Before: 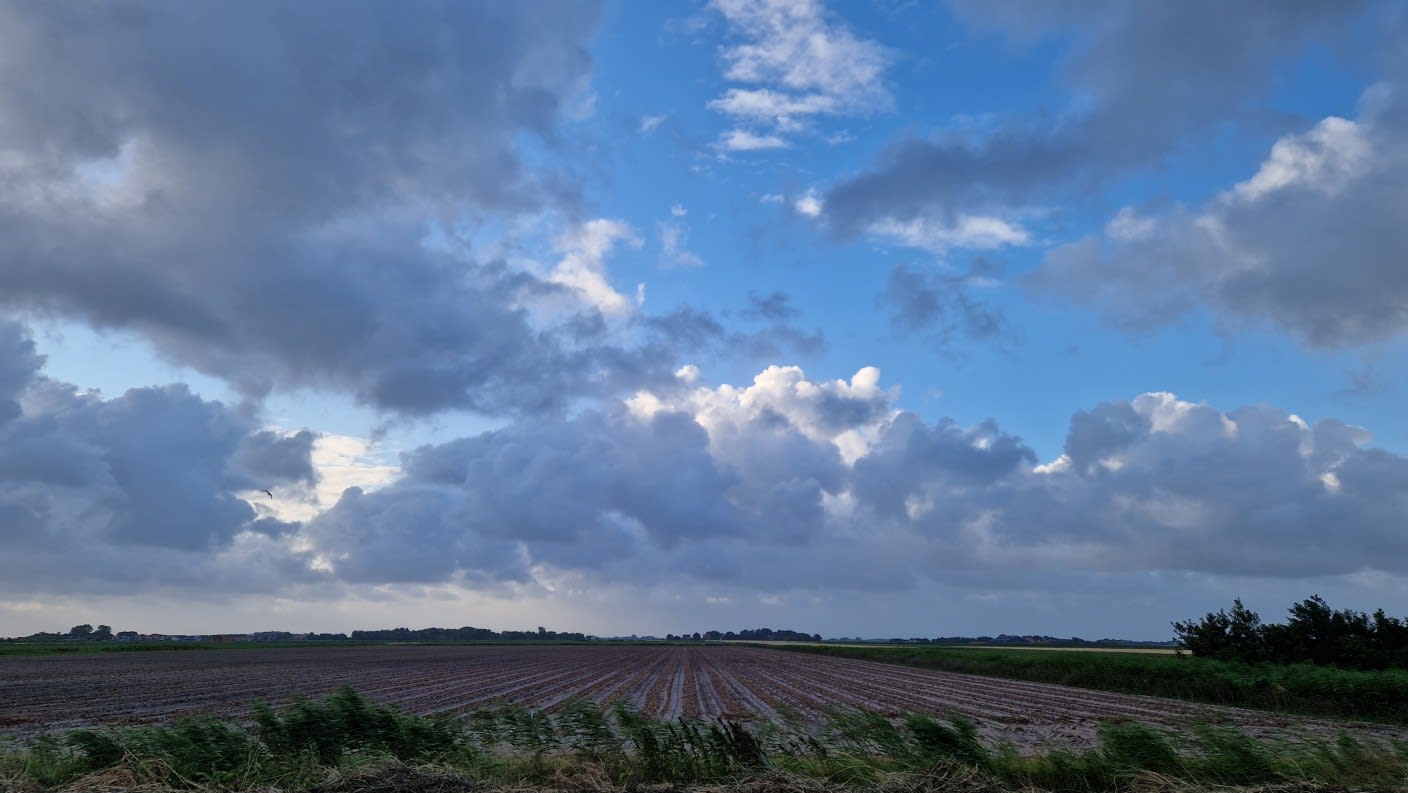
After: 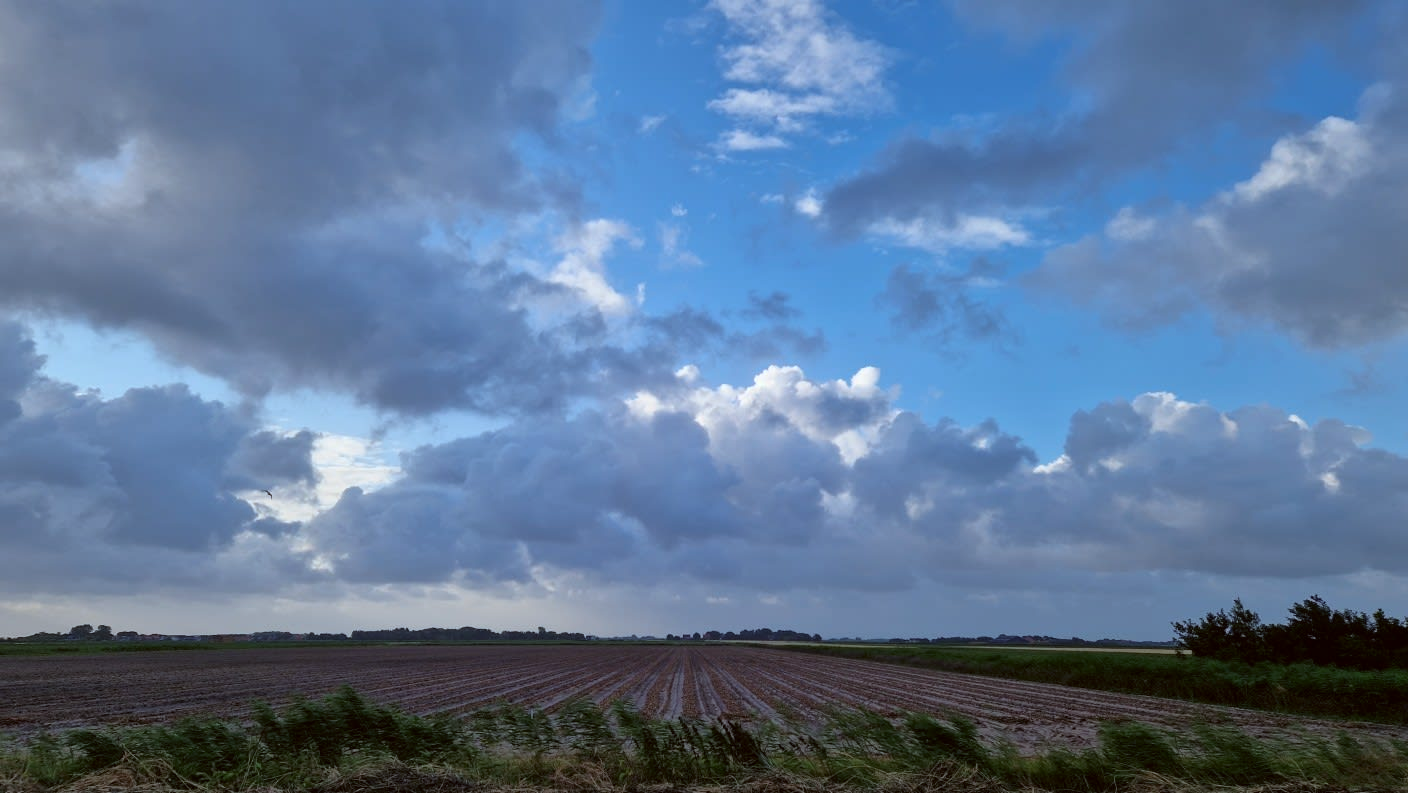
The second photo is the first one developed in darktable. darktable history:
color correction: highlights a* -3.3, highlights b* -6.65, shadows a* 3.06, shadows b* 5.48
